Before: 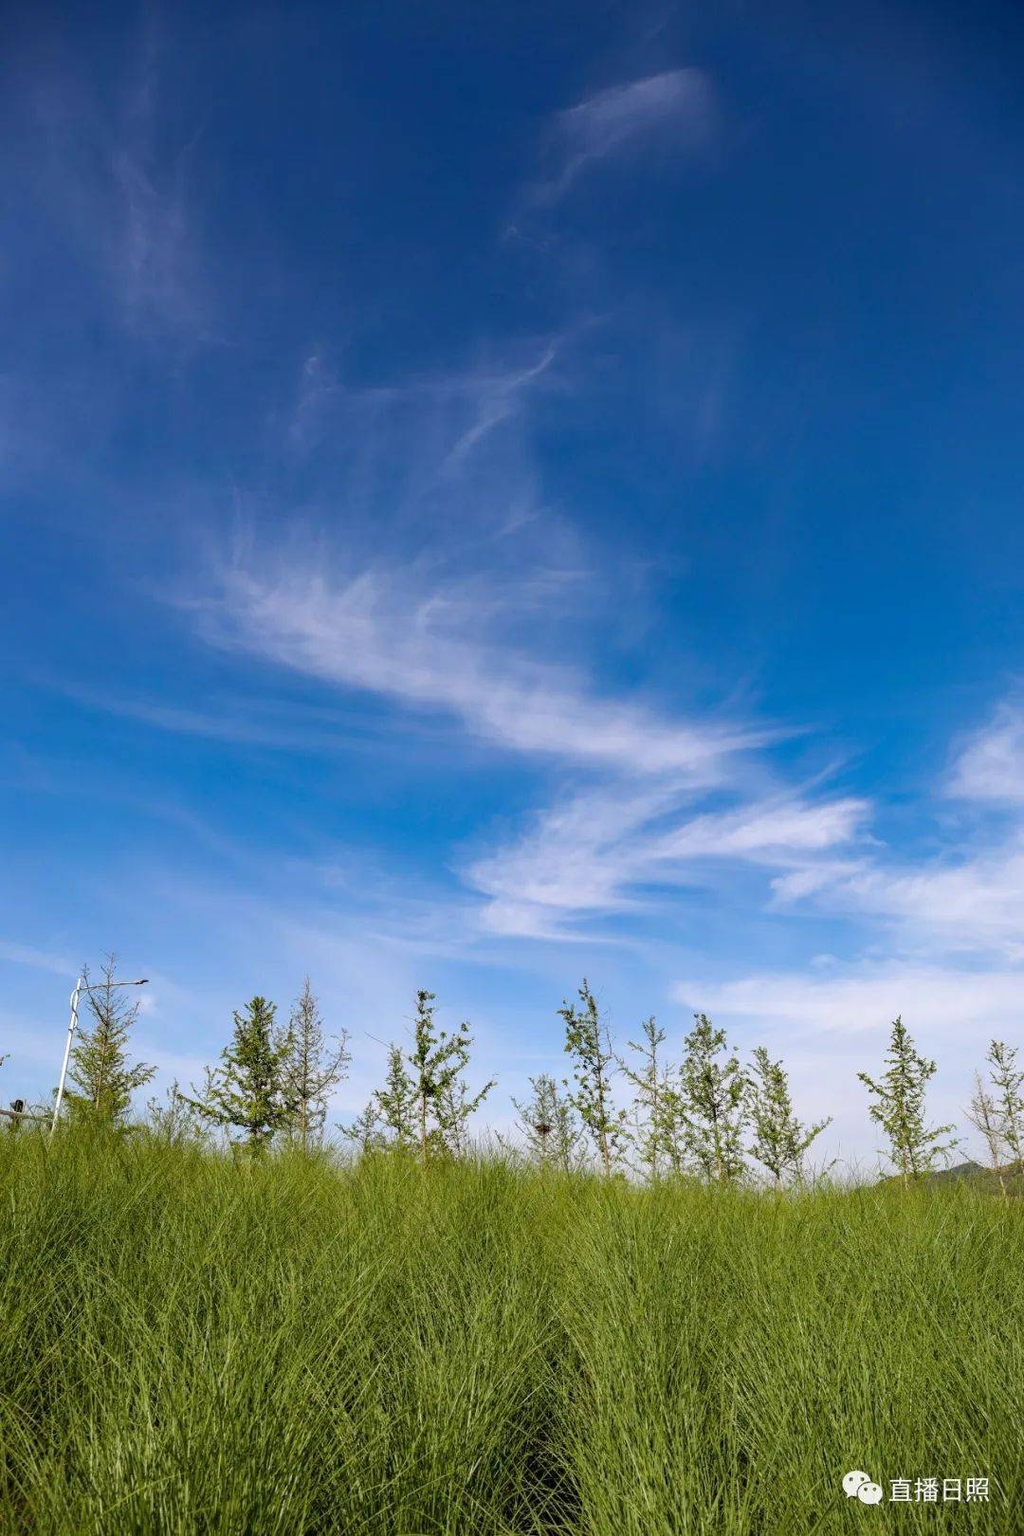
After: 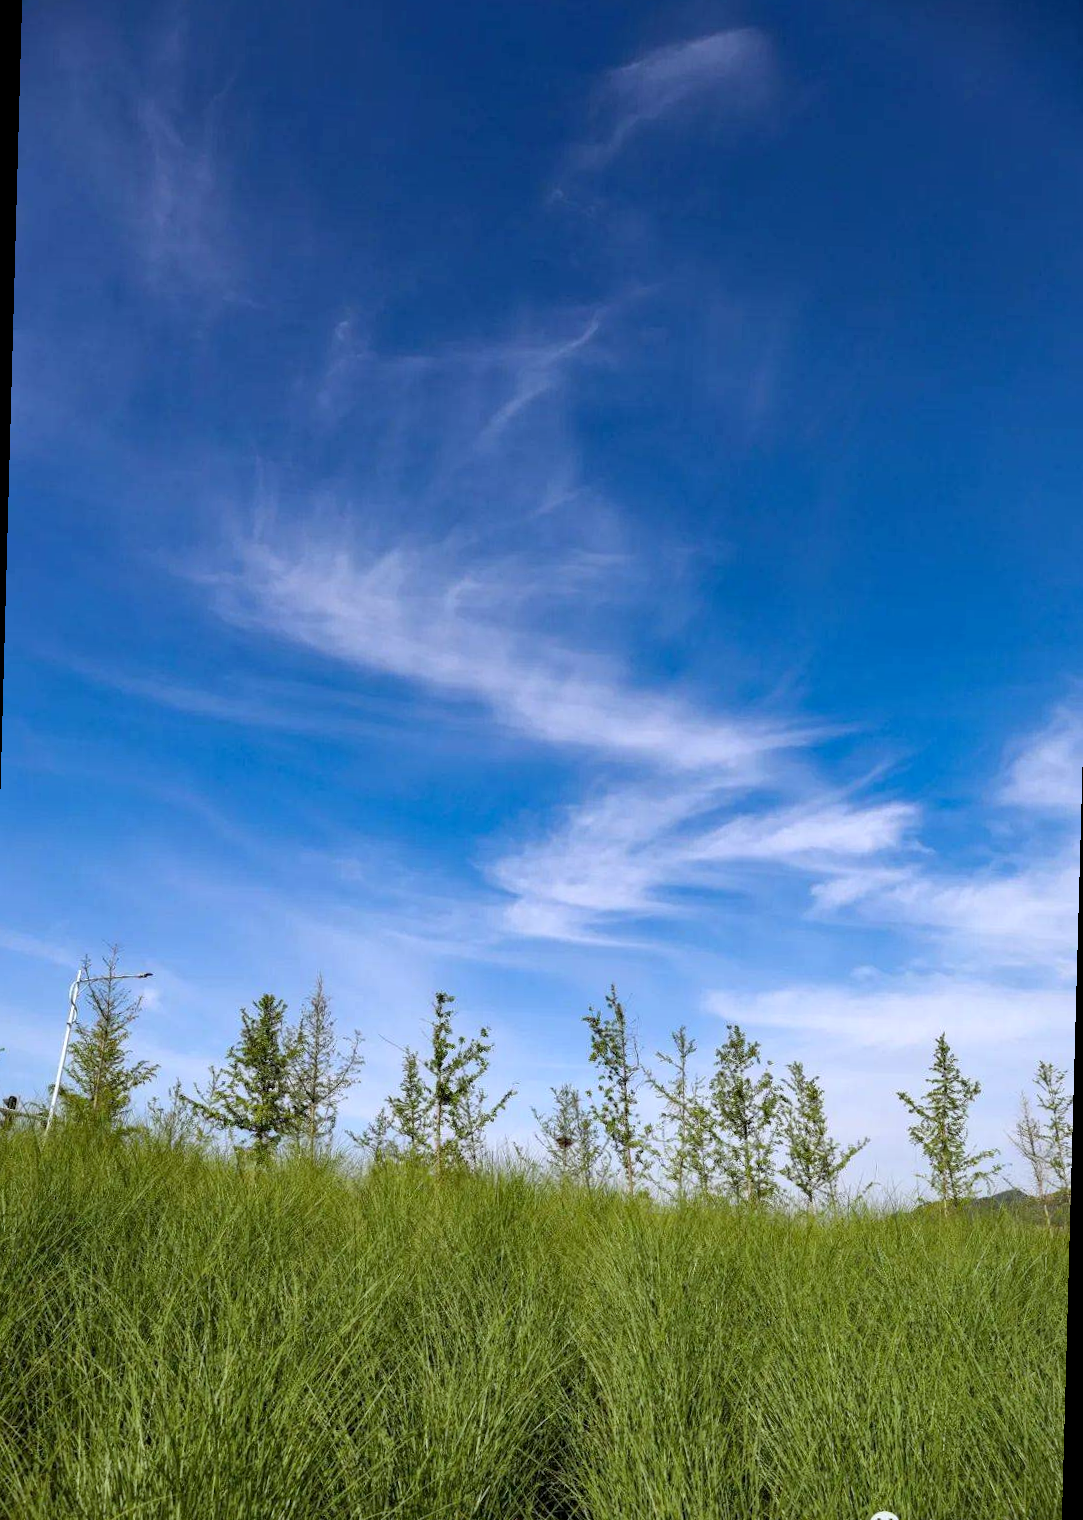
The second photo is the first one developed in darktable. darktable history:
white balance: red 0.967, blue 1.049
local contrast: mode bilateral grid, contrast 20, coarseness 50, detail 120%, midtone range 0.2
rotate and perspective: rotation 1.57°, crop left 0.018, crop right 0.982, crop top 0.039, crop bottom 0.961
